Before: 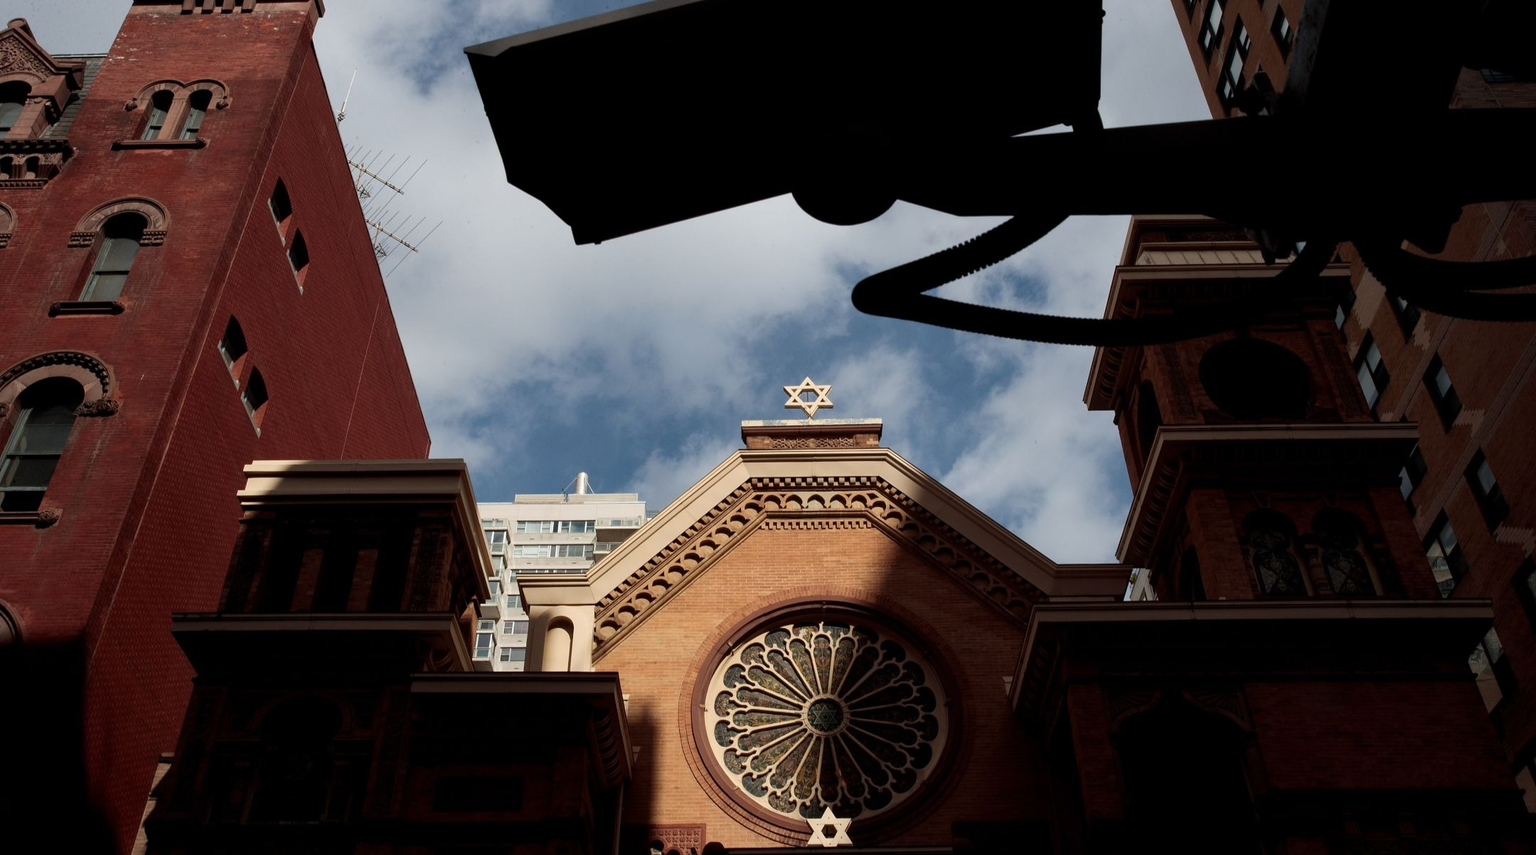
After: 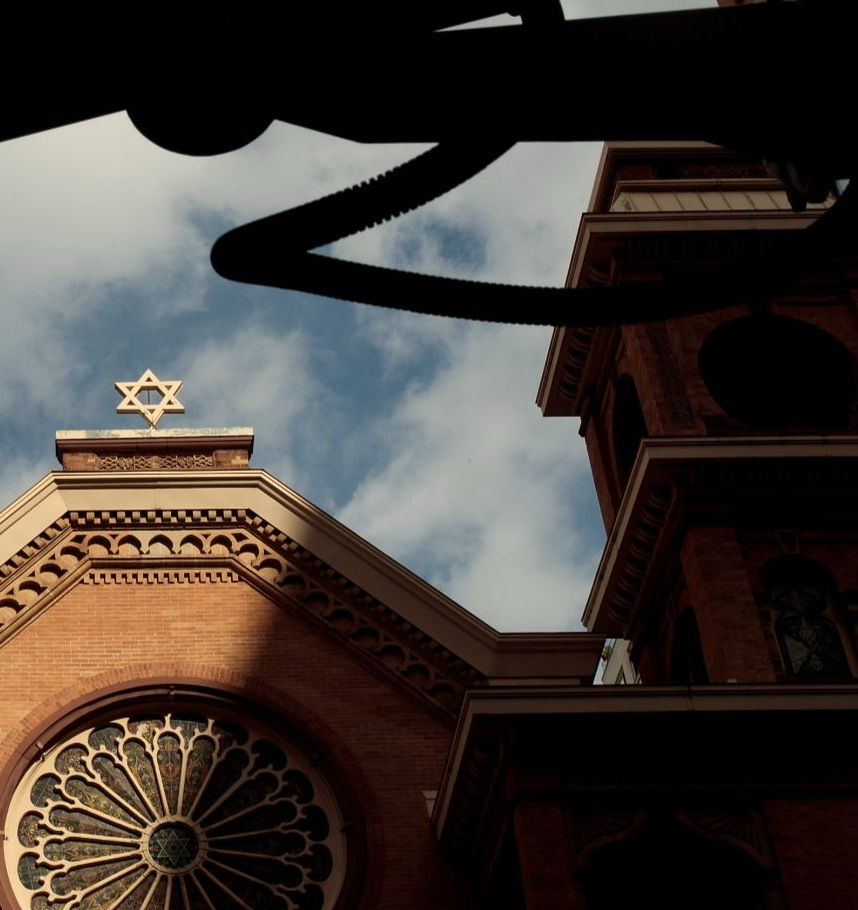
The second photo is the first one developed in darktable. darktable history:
white balance: red 1.029, blue 0.92
crop: left 45.721%, top 13.393%, right 14.118%, bottom 10.01%
